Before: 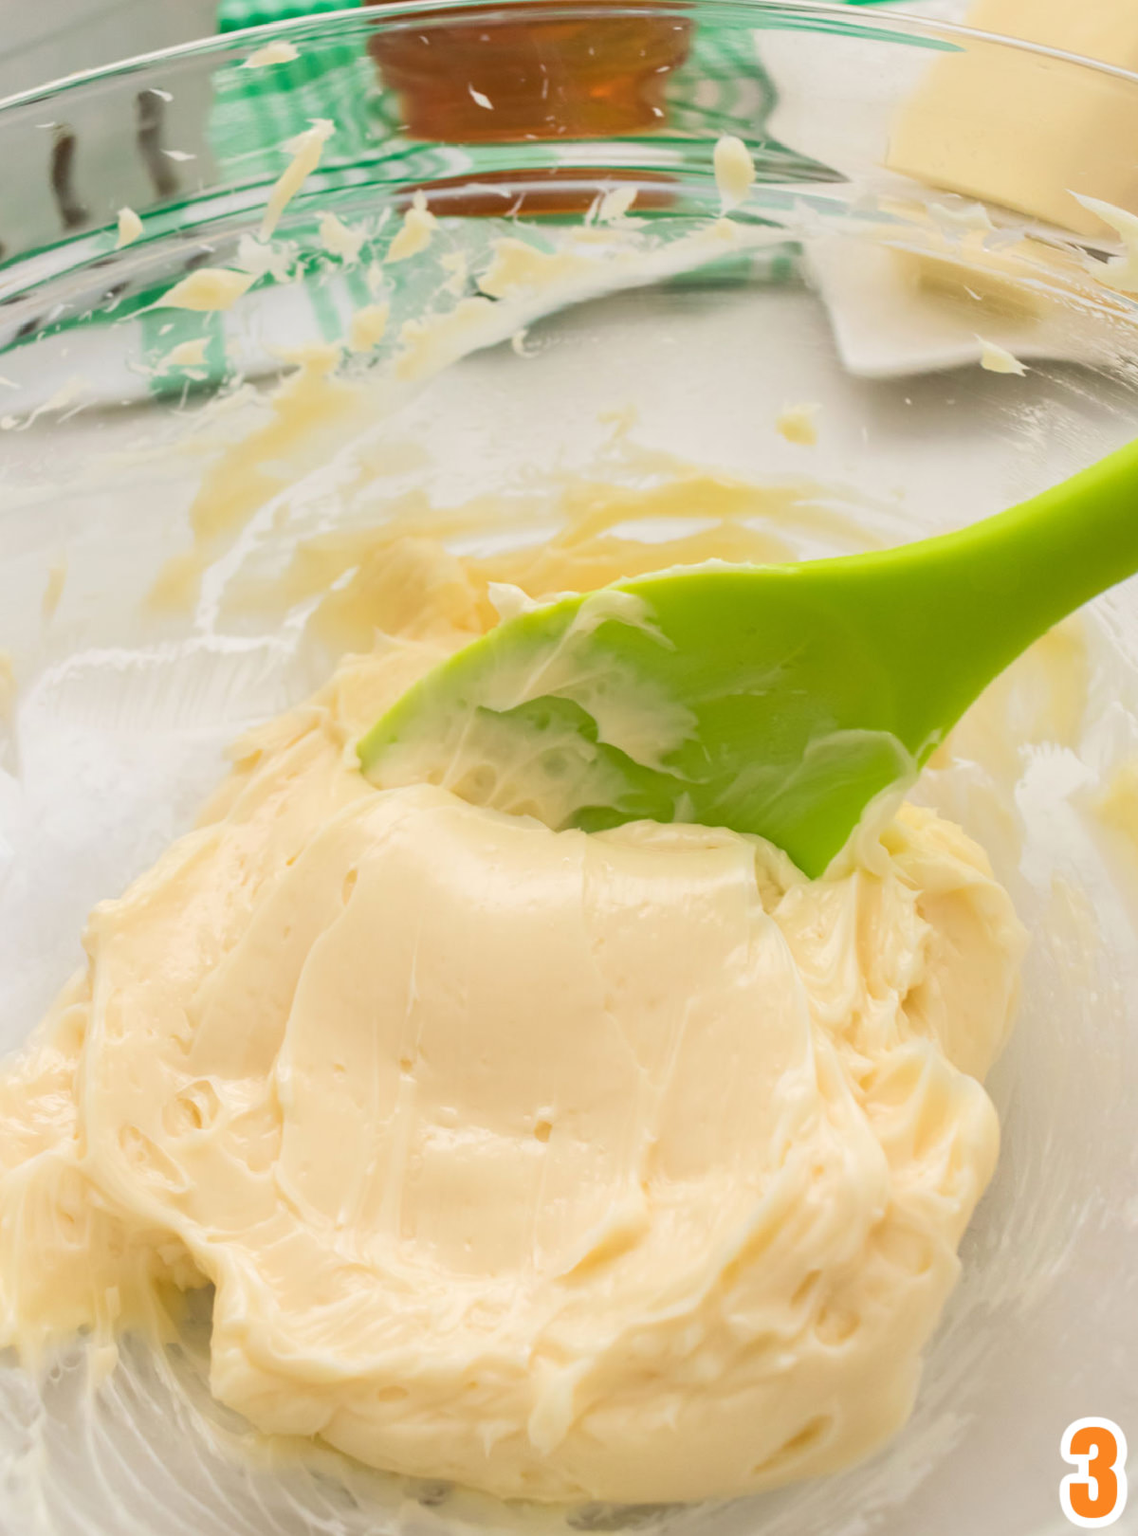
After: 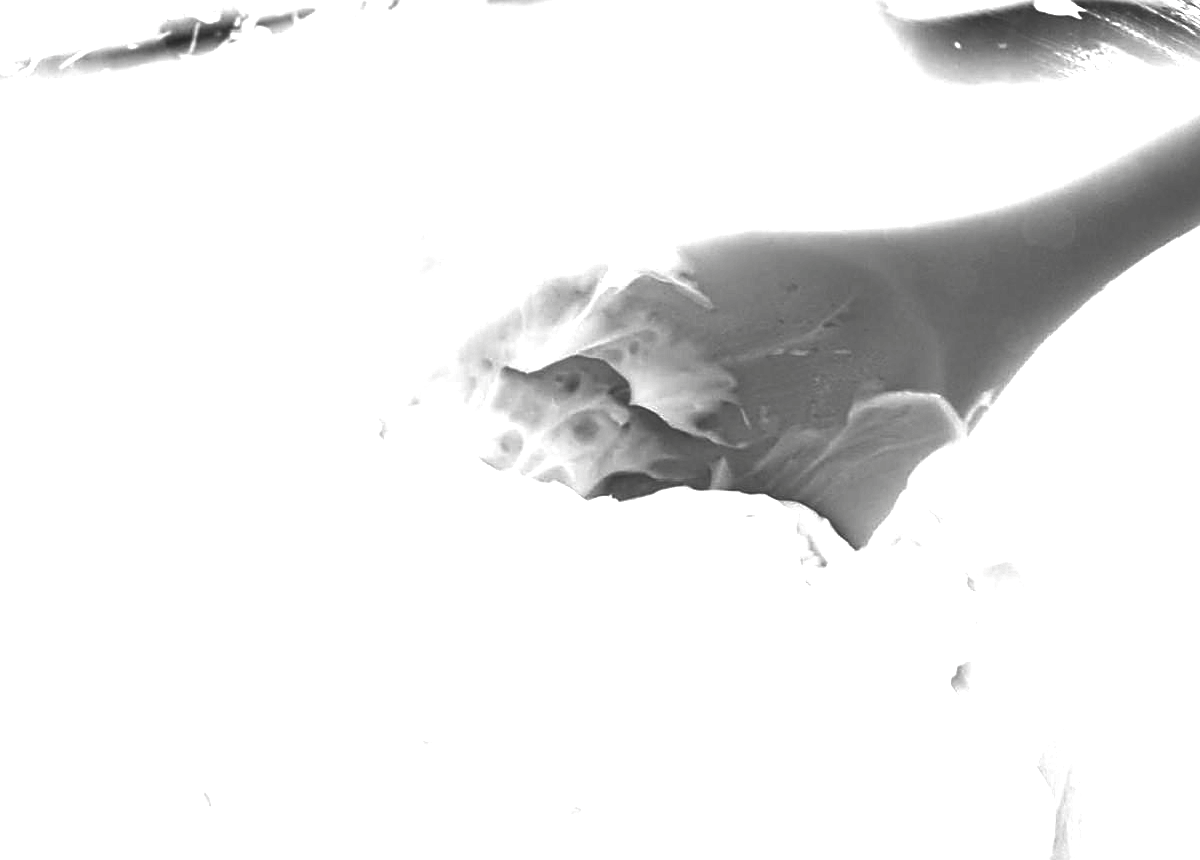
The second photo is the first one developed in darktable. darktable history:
sharpen: on, module defaults
crop and rotate: top 23.343%, bottom 23.529%
exposure: black level correction -0.001, exposure 1.108 EV, compensate exposure bias true, compensate highlight preservation false
contrast brightness saturation: contrast 0.02, brightness -0.992, saturation -0.998
